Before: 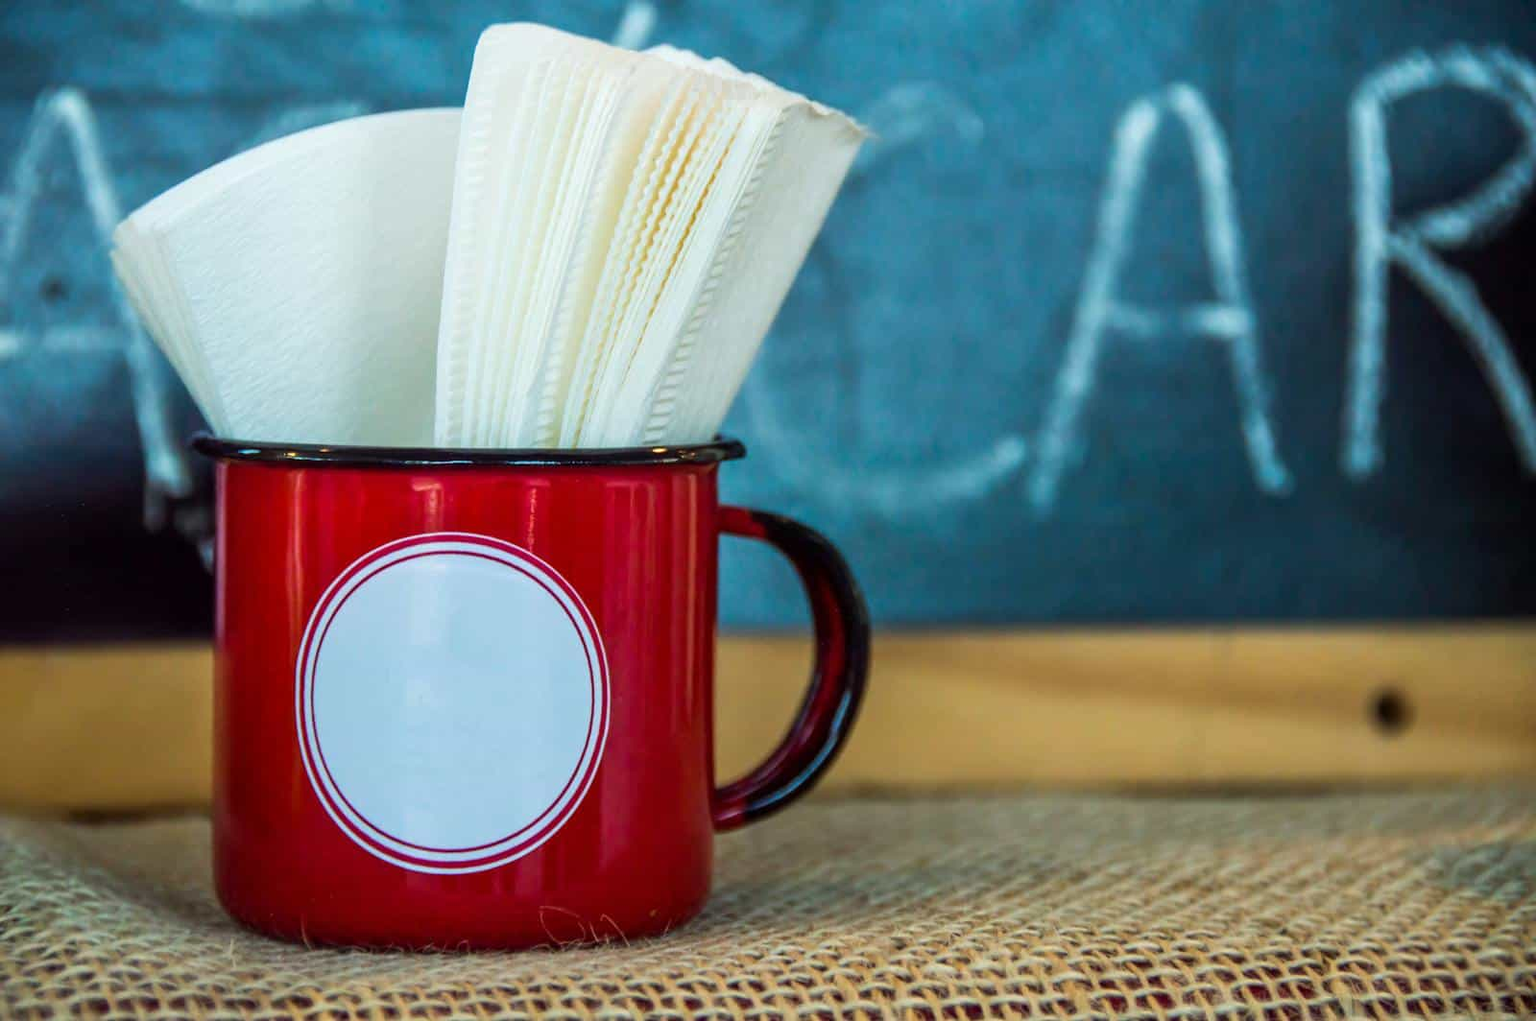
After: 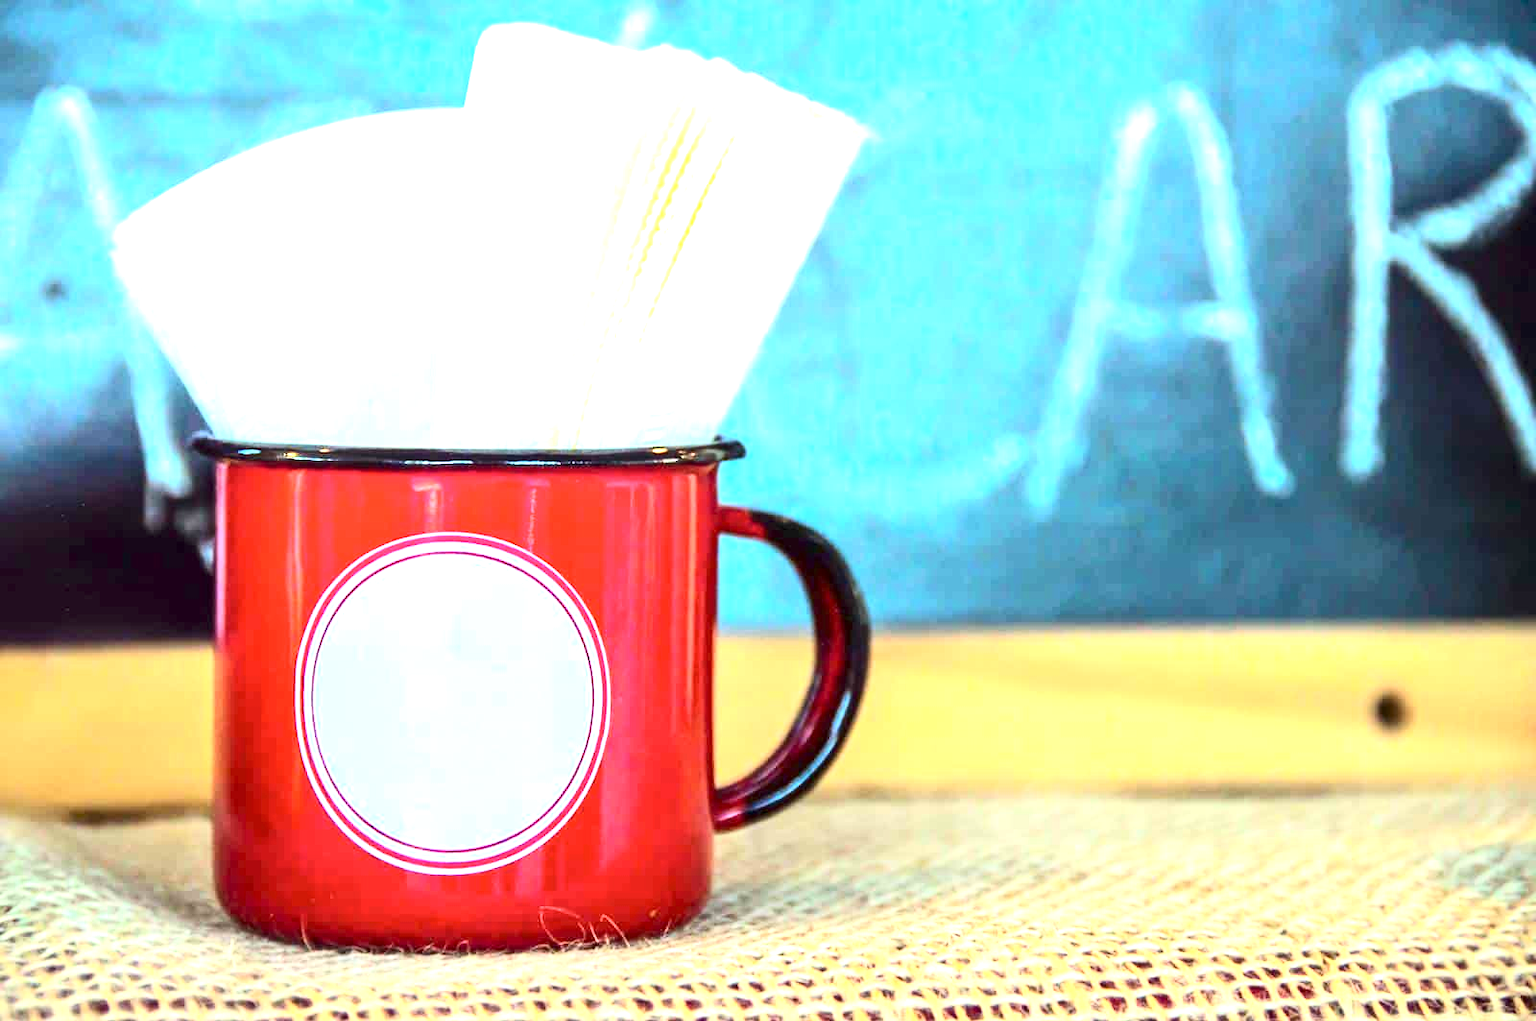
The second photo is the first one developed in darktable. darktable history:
contrast brightness saturation: contrast 0.24, brightness 0.09
exposure: exposure 2.04 EV, compensate highlight preservation false
